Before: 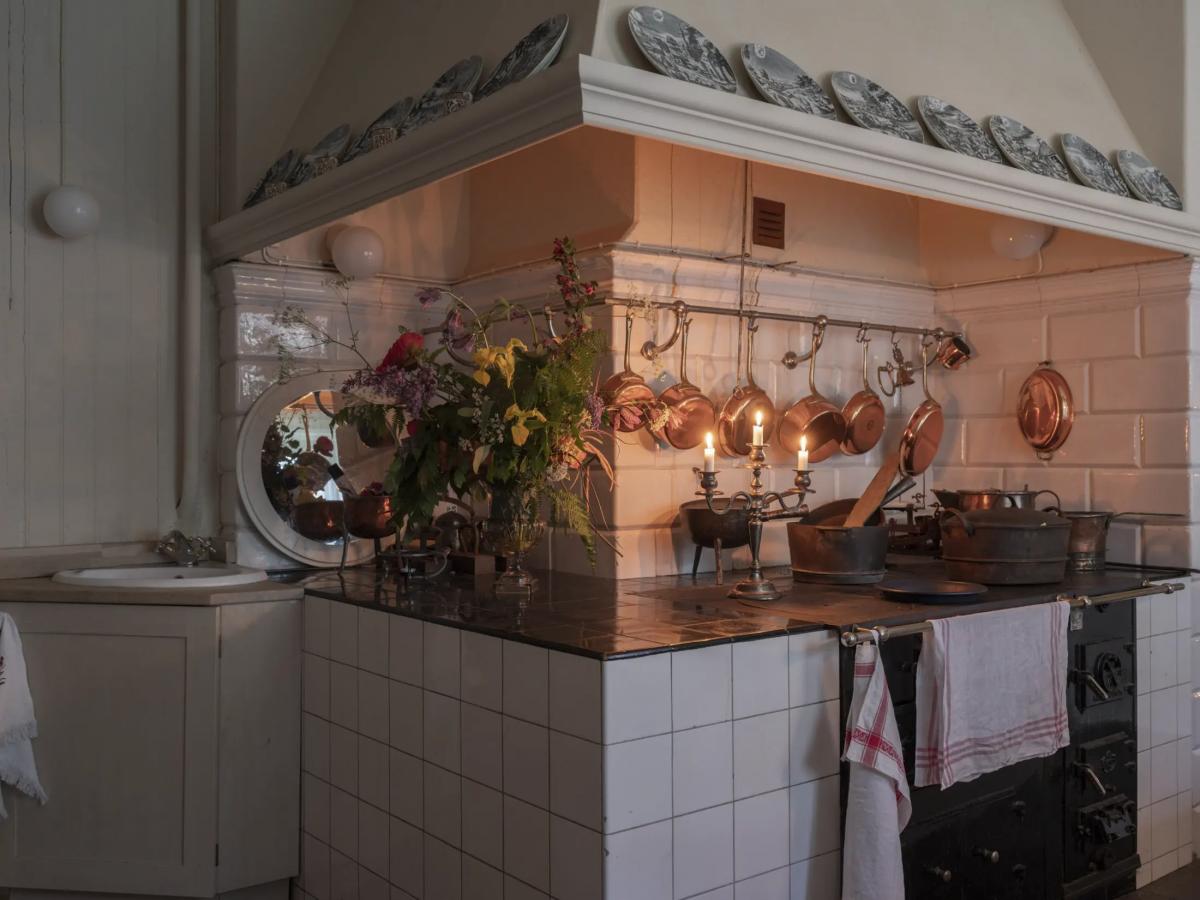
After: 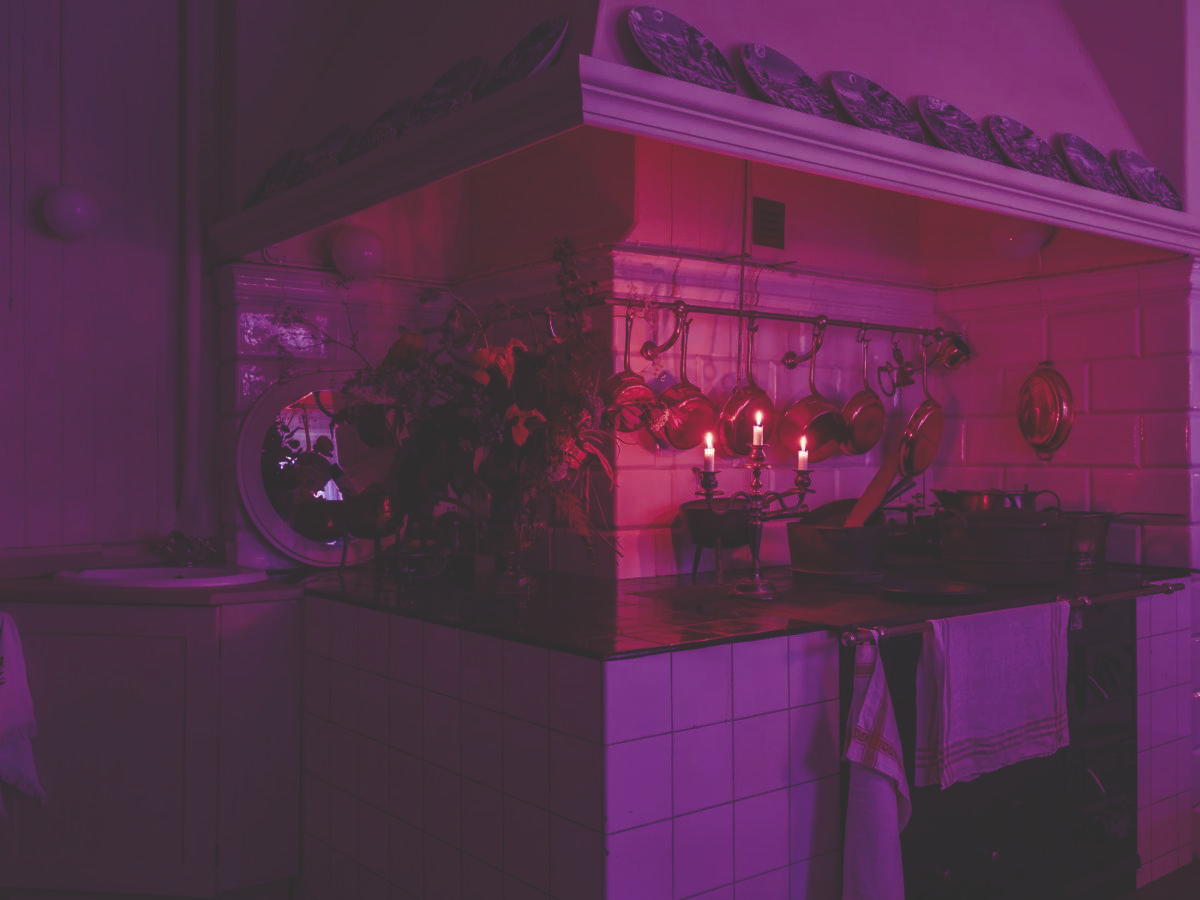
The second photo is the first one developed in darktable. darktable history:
color balance: mode lift, gamma, gain (sRGB), lift [1, 1, 0.101, 1]
rgb curve: curves: ch0 [(0, 0.186) (0.314, 0.284) (0.775, 0.708) (1, 1)], compensate middle gray true, preserve colors none
